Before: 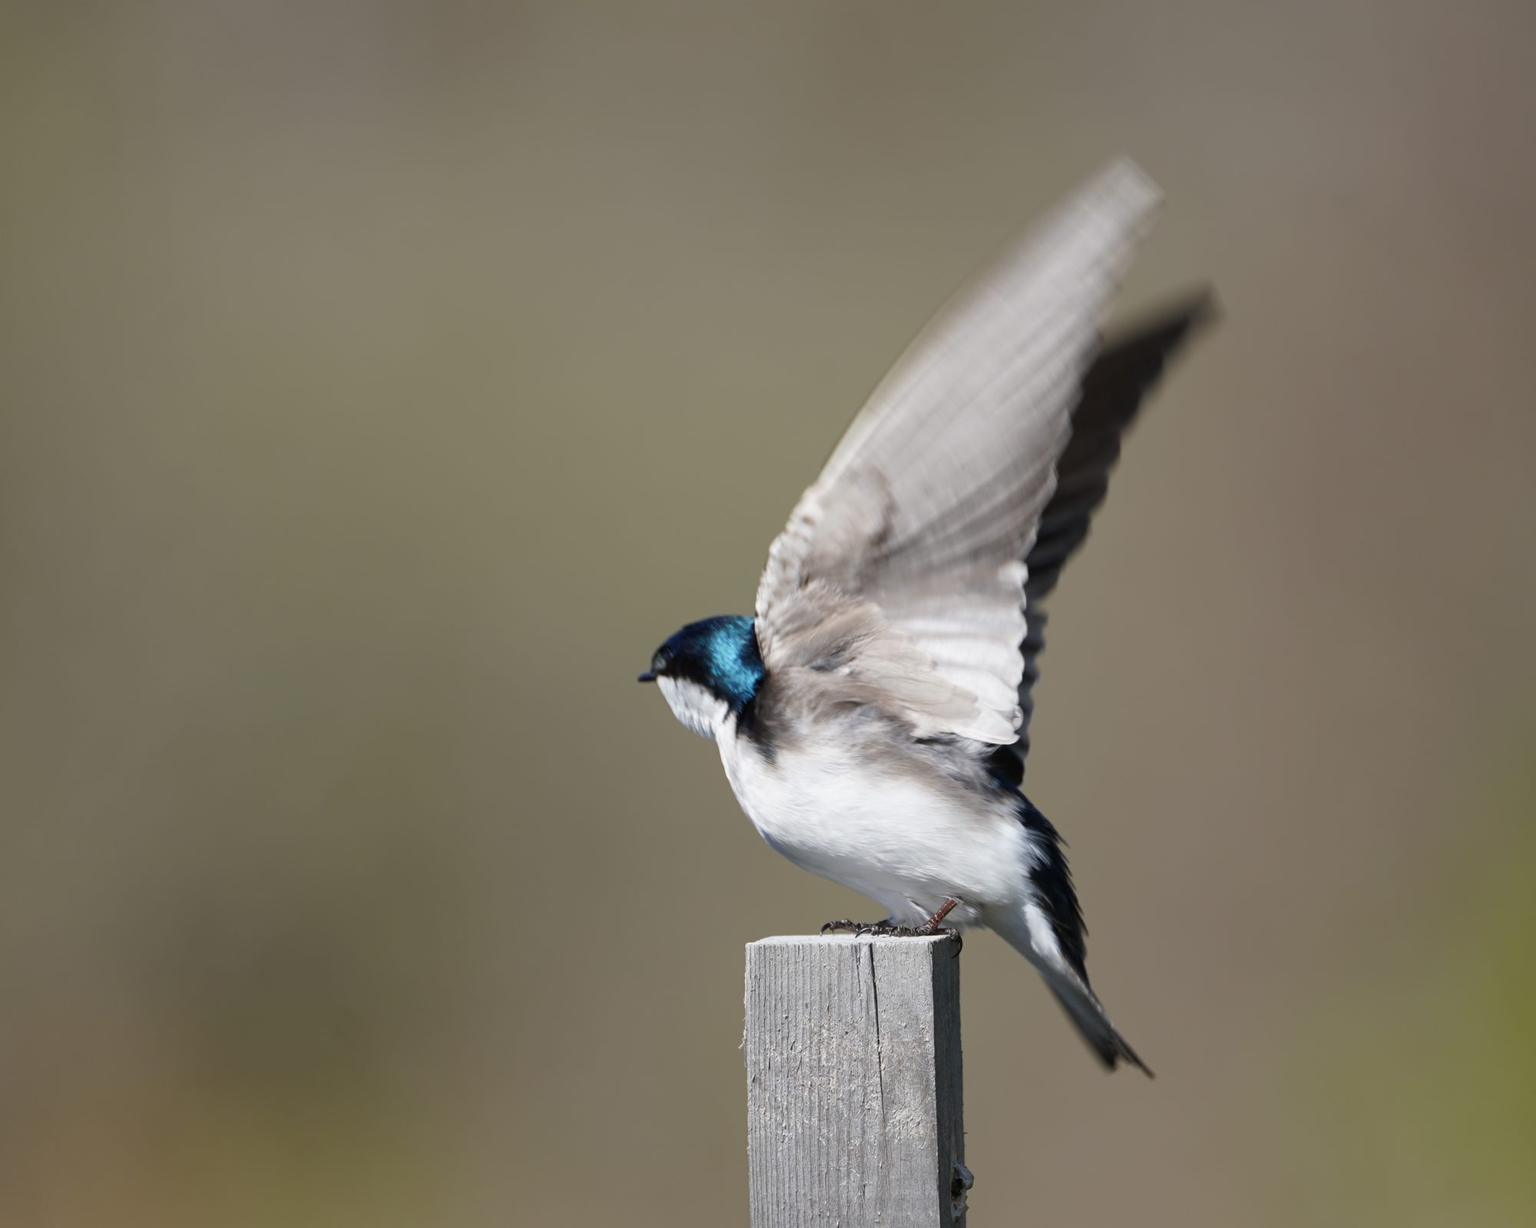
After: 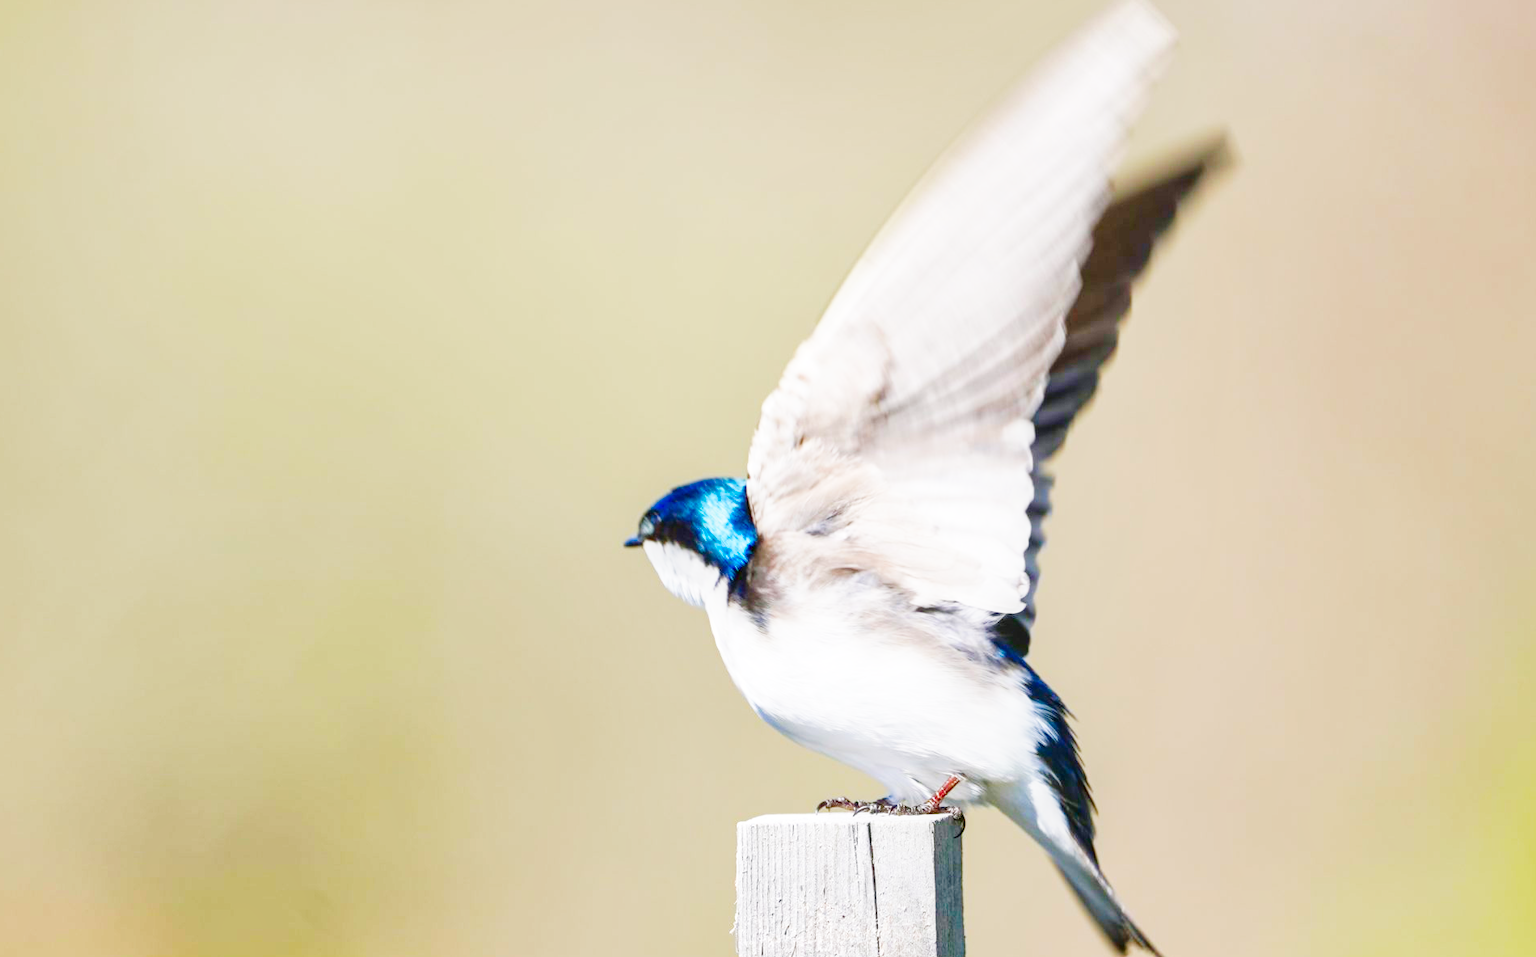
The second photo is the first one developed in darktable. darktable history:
crop and rotate: left 2.991%, top 13.302%, right 1.981%, bottom 12.636%
exposure: exposure 0.15 EV, compensate highlight preservation false
base curve: curves: ch0 [(0, 0) (0, 0.001) (0.001, 0.001) (0.004, 0.002) (0.007, 0.004) (0.015, 0.013) (0.033, 0.045) (0.052, 0.096) (0.075, 0.17) (0.099, 0.241) (0.163, 0.42) (0.219, 0.55) (0.259, 0.616) (0.327, 0.722) (0.365, 0.765) (0.522, 0.873) (0.547, 0.881) (0.689, 0.919) (0.826, 0.952) (1, 1)], preserve colors none
contrast brightness saturation: contrast 0.16, saturation 0.32
tone equalizer: -8 EV 1 EV, -7 EV 1 EV, -6 EV 1 EV, -5 EV 1 EV, -4 EV 1 EV, -3 EV 0.75 EV, -2 EV 0.5 EV, -1 EV 0.25 EV
white balance: red 1, blue 1
local contrast: on, module defaults
color balance rgb: shadows lift › chroma 1%, shadows lift › hue 113°, highlights gain › chroma 0.2%, highlights gain › hue 333°, perceptual saturation grading › global saturation 20%, perceptual saturation grading › highlights -50%, perceptual saturation grading › shadows 25%, contrast -20%
